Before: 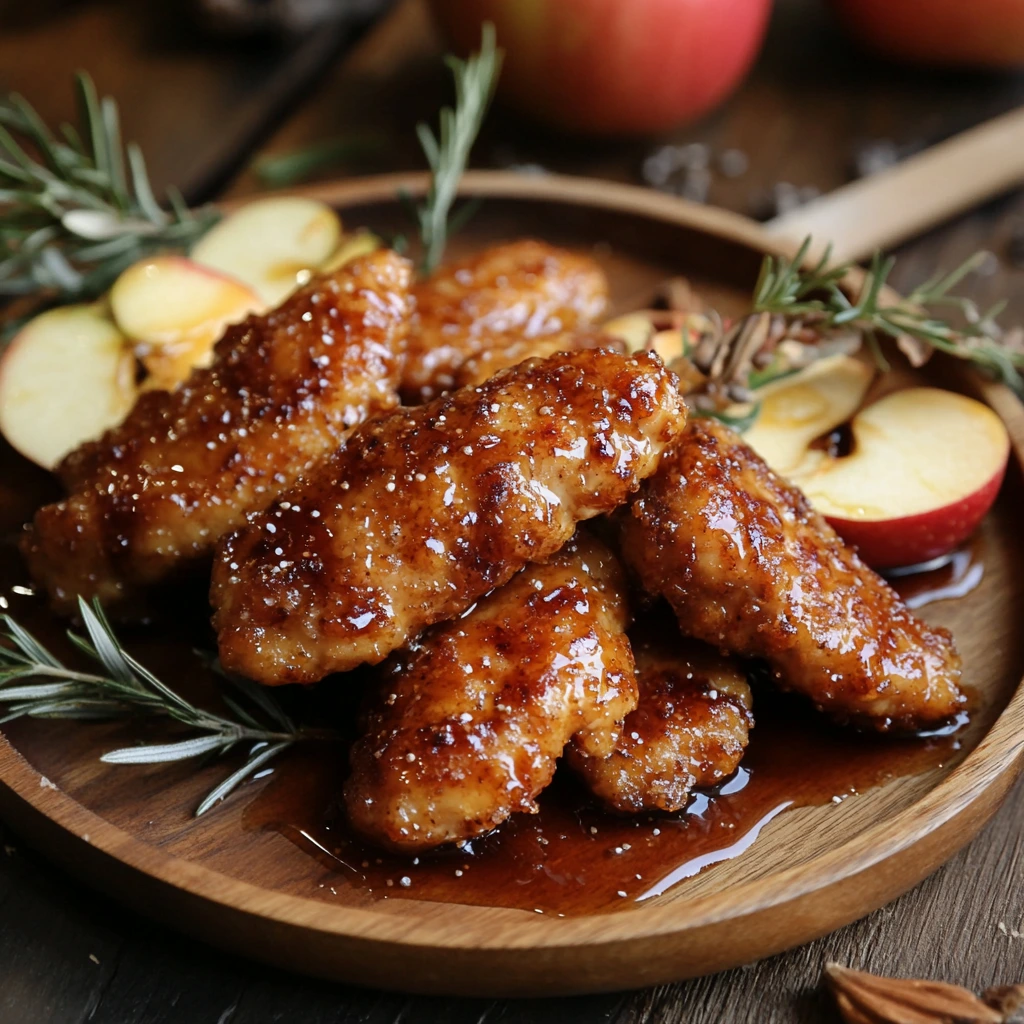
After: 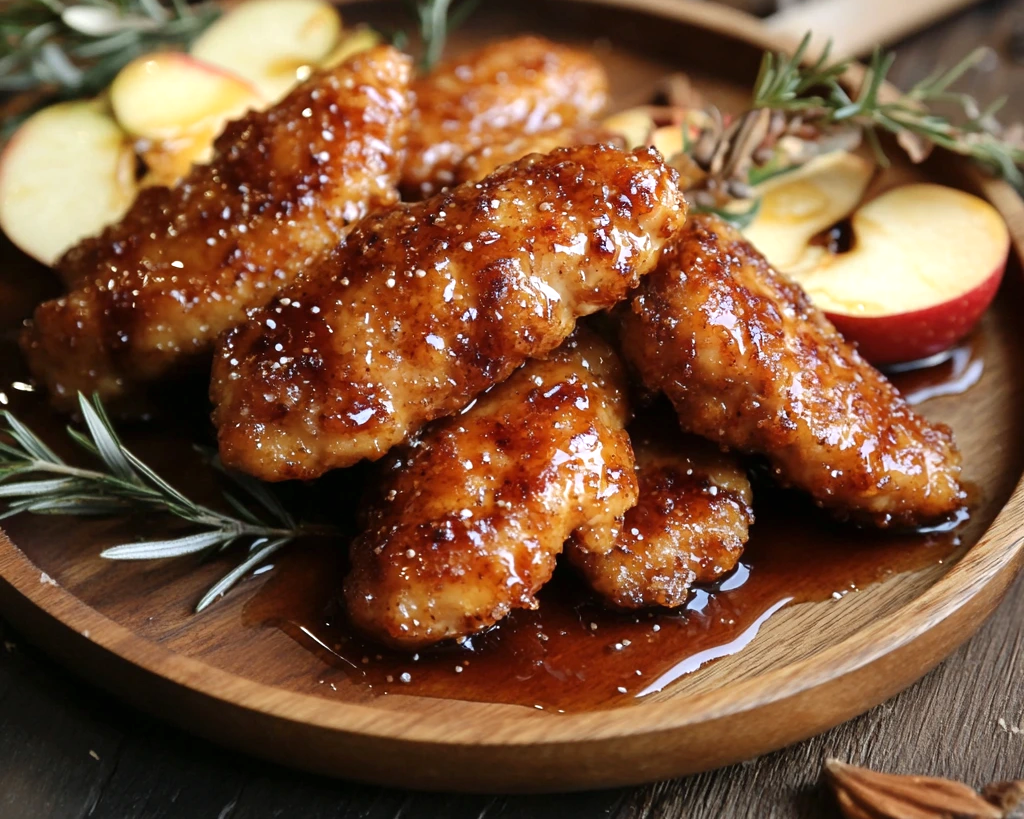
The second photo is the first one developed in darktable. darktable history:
crop and rotate: top 19.998%
exposure: black level correction 0, exposure 0.3 EV, compensate highlight preservation false
